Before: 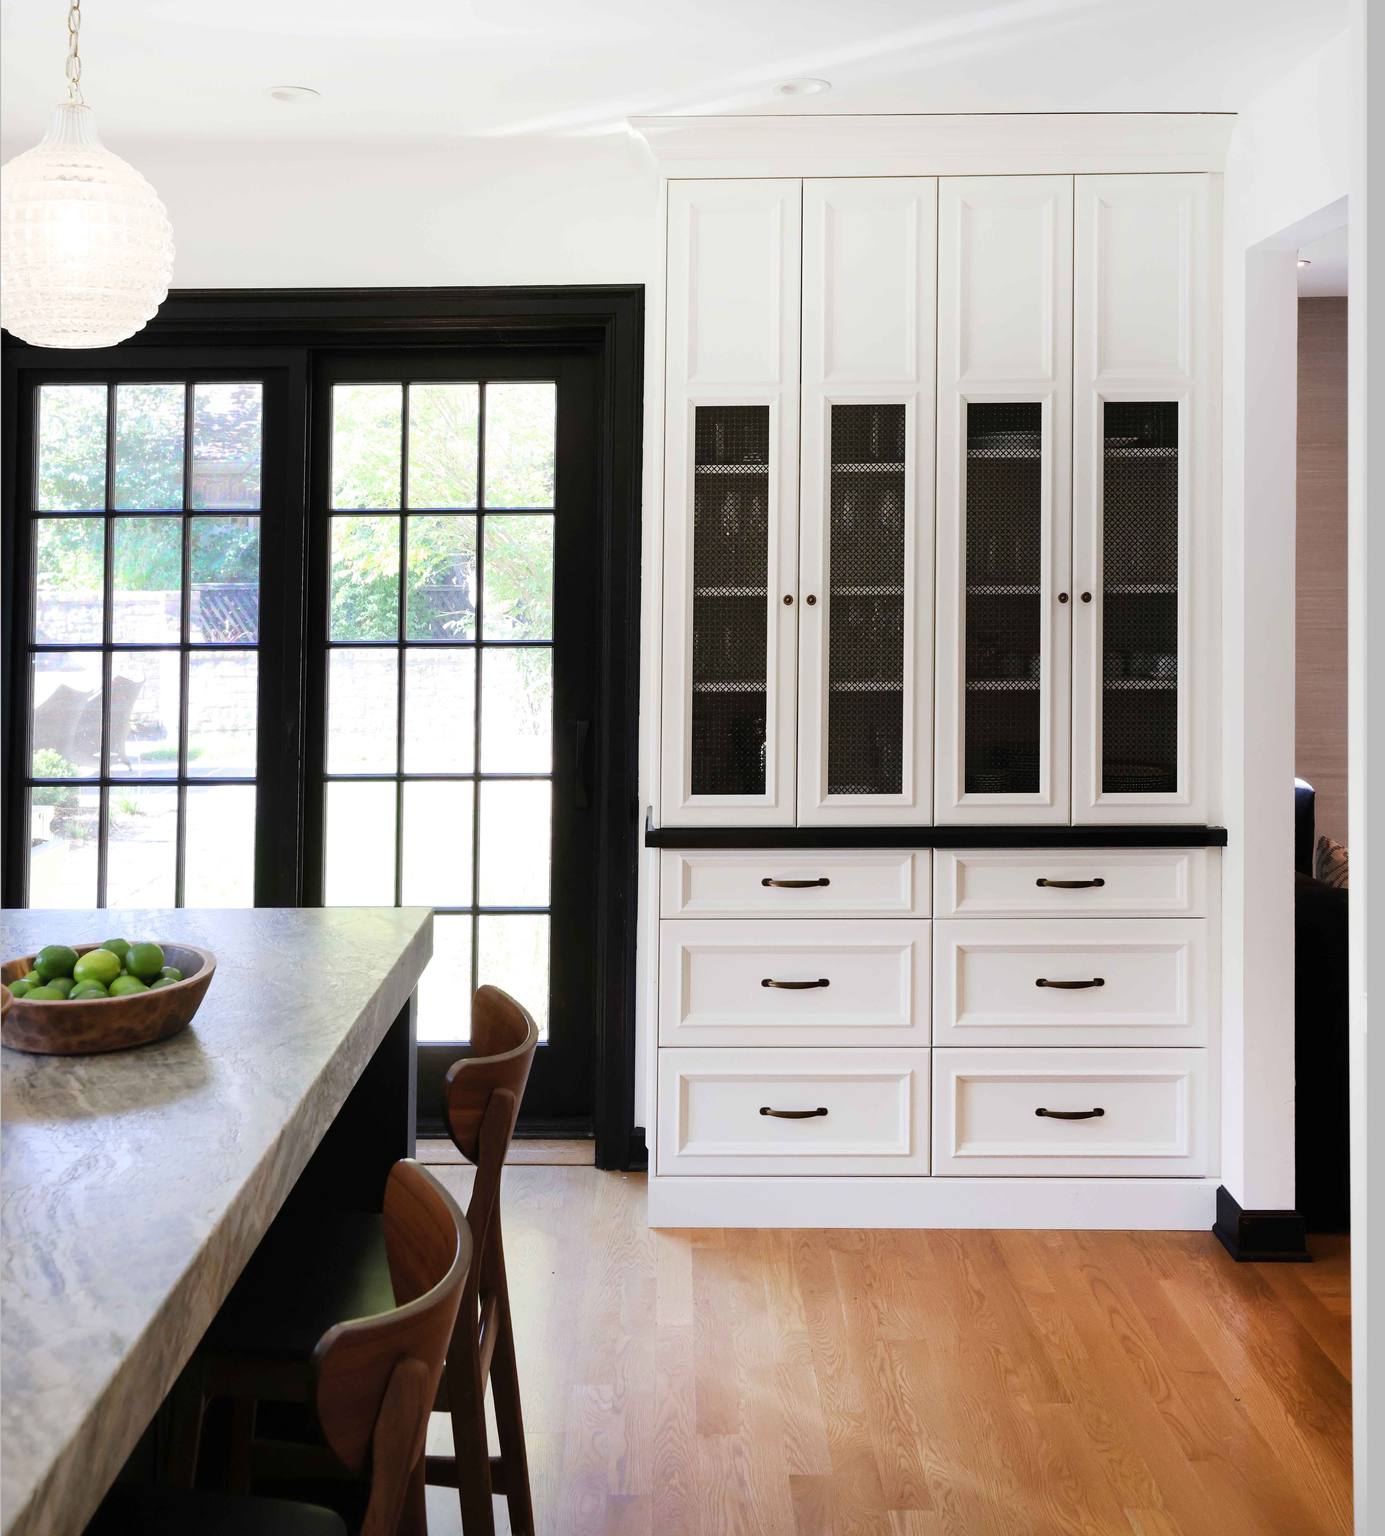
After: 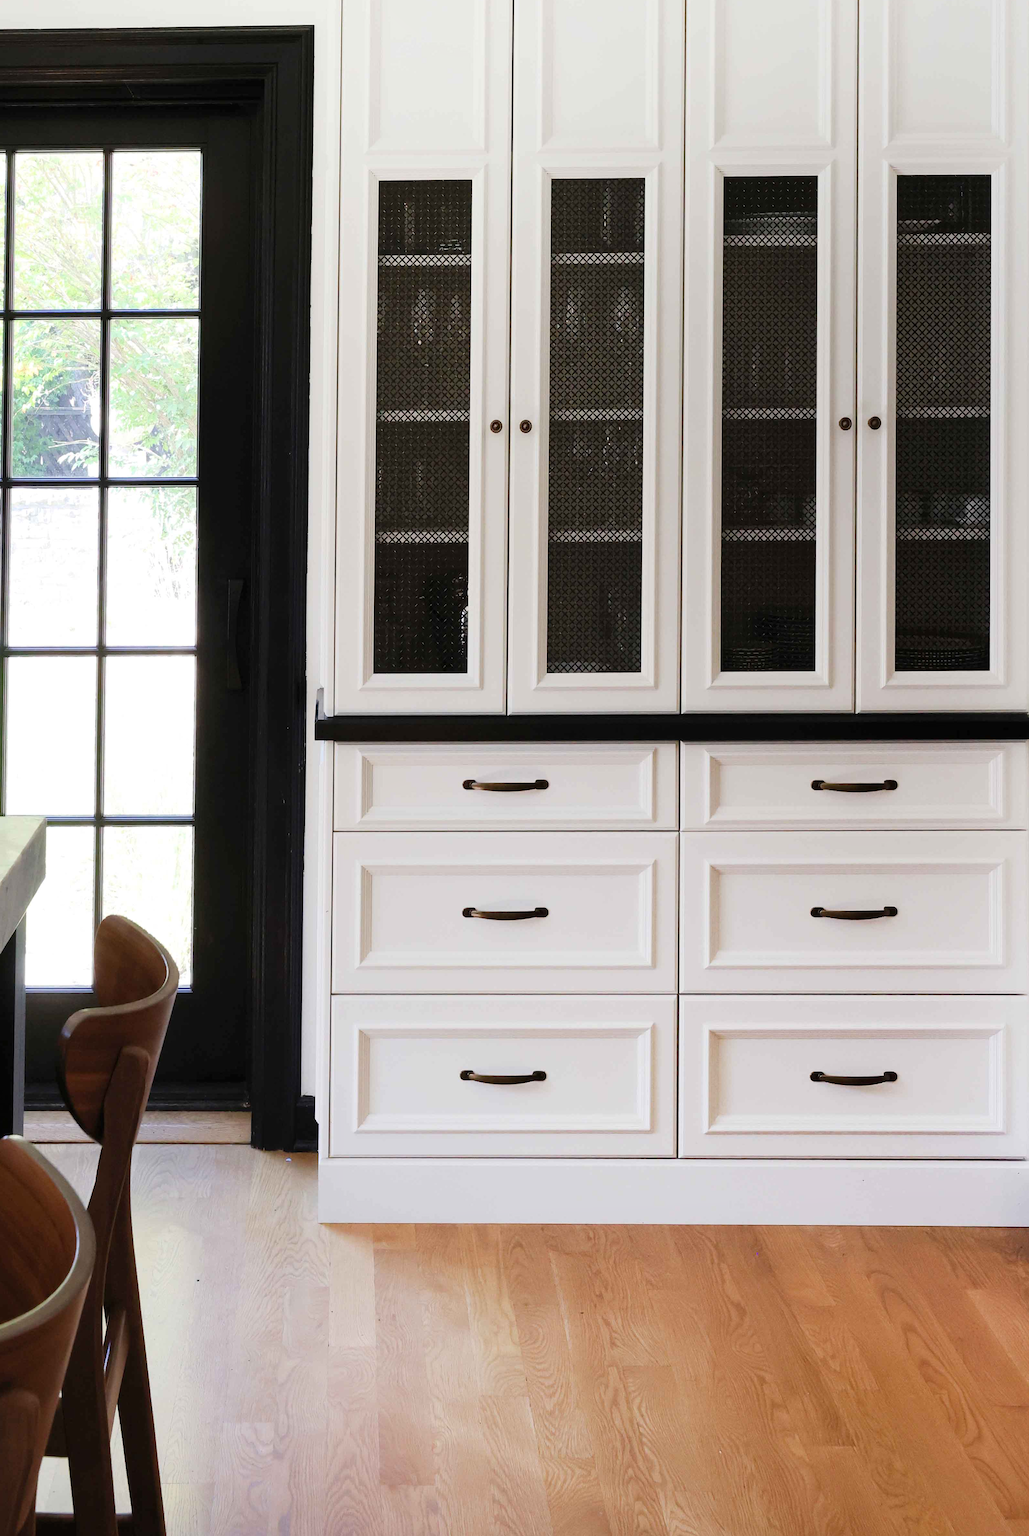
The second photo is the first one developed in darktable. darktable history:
tone equalizer: -8 EV -0.584 EV, mask exposure compensation -0.499 EV
crop and rotate: left 28.708%, top 17.223%, right 12.734%, bottom 3.991%
